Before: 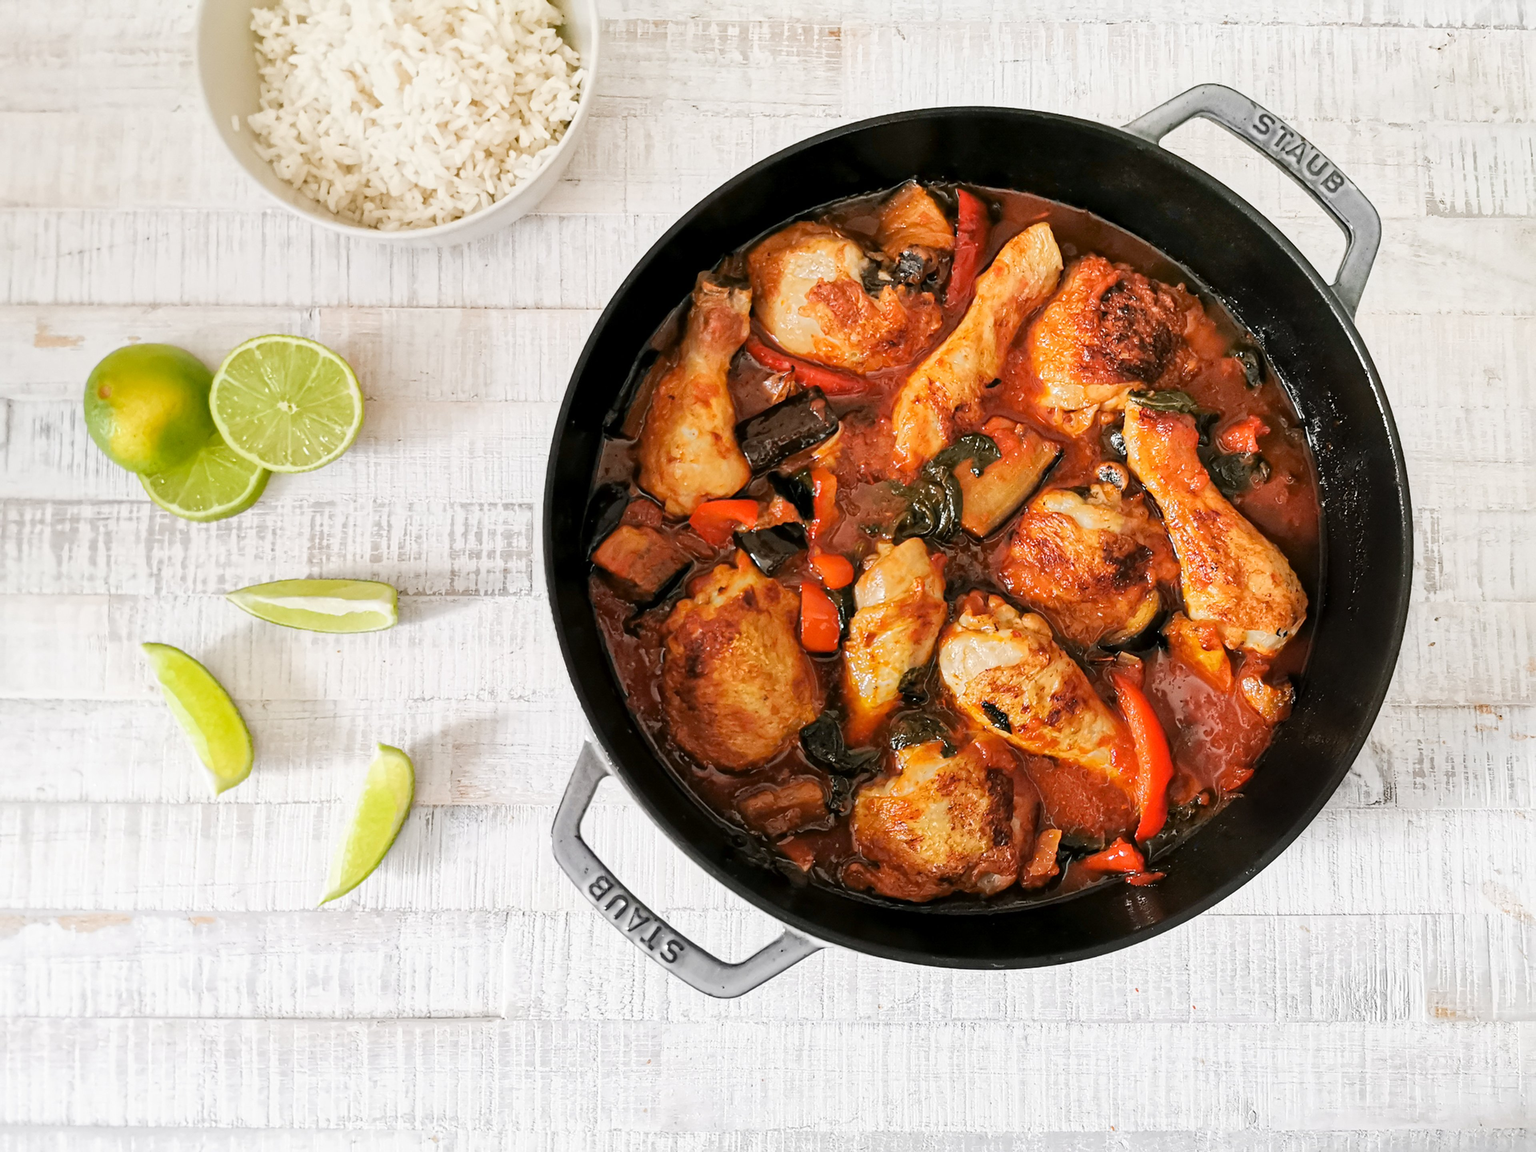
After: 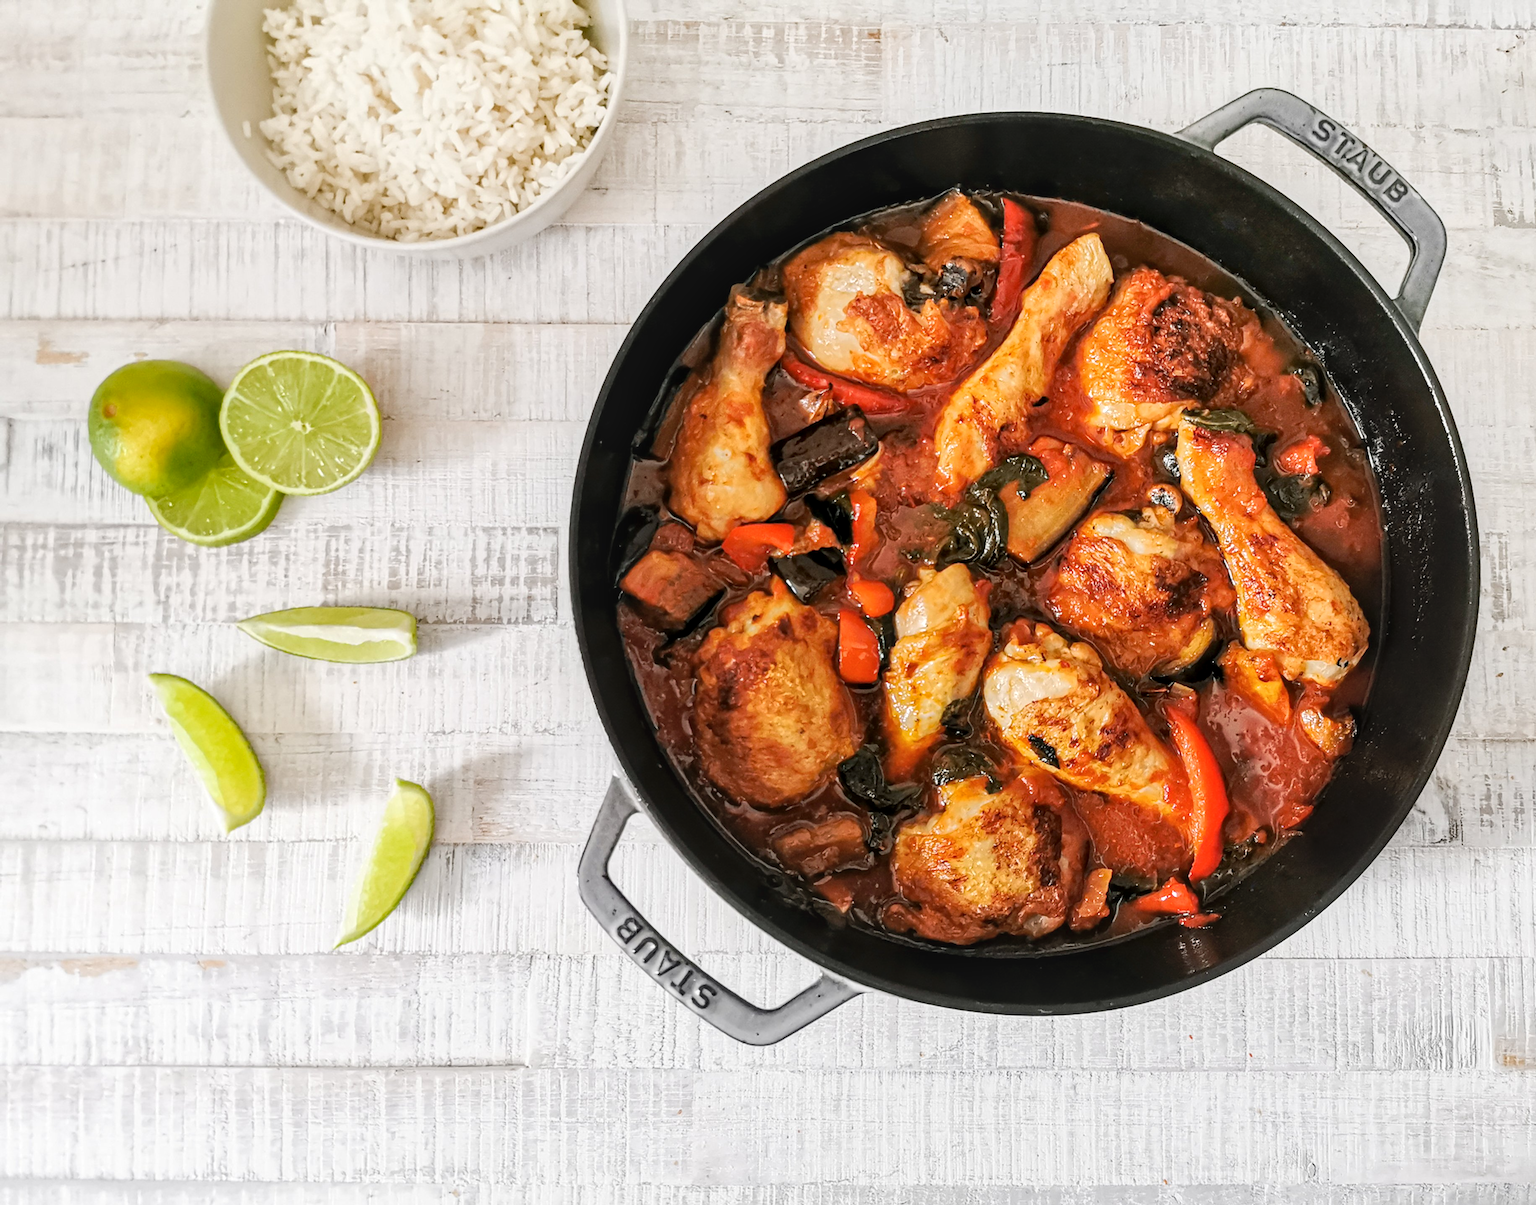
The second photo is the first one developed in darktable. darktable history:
tone curve: curves: ch0 [(0, 0) (0.003, 0.003) (0.011, 0.011) (0.025, 0.024) (0.044, 0.044) (0.069, 0.068) (0.1, 0.098) (0.136, 0.133) (0.177, 0.174) (0.224, 0.22) (0.277, 0.272) (0.335, 0.329) (0.399, 0.392) (0.468, 0.46) (0.543, 0.546) (0.623, 0.626) (0.709, 0.711) (0.801, 0.802) (0.898, 0.898) (1, 1)], preserve colors none
local contrast: on, module defaults
crop: right 4.501%, bottom 0.05%
tone equalizer: mask exposure compensation -0.493 EV
